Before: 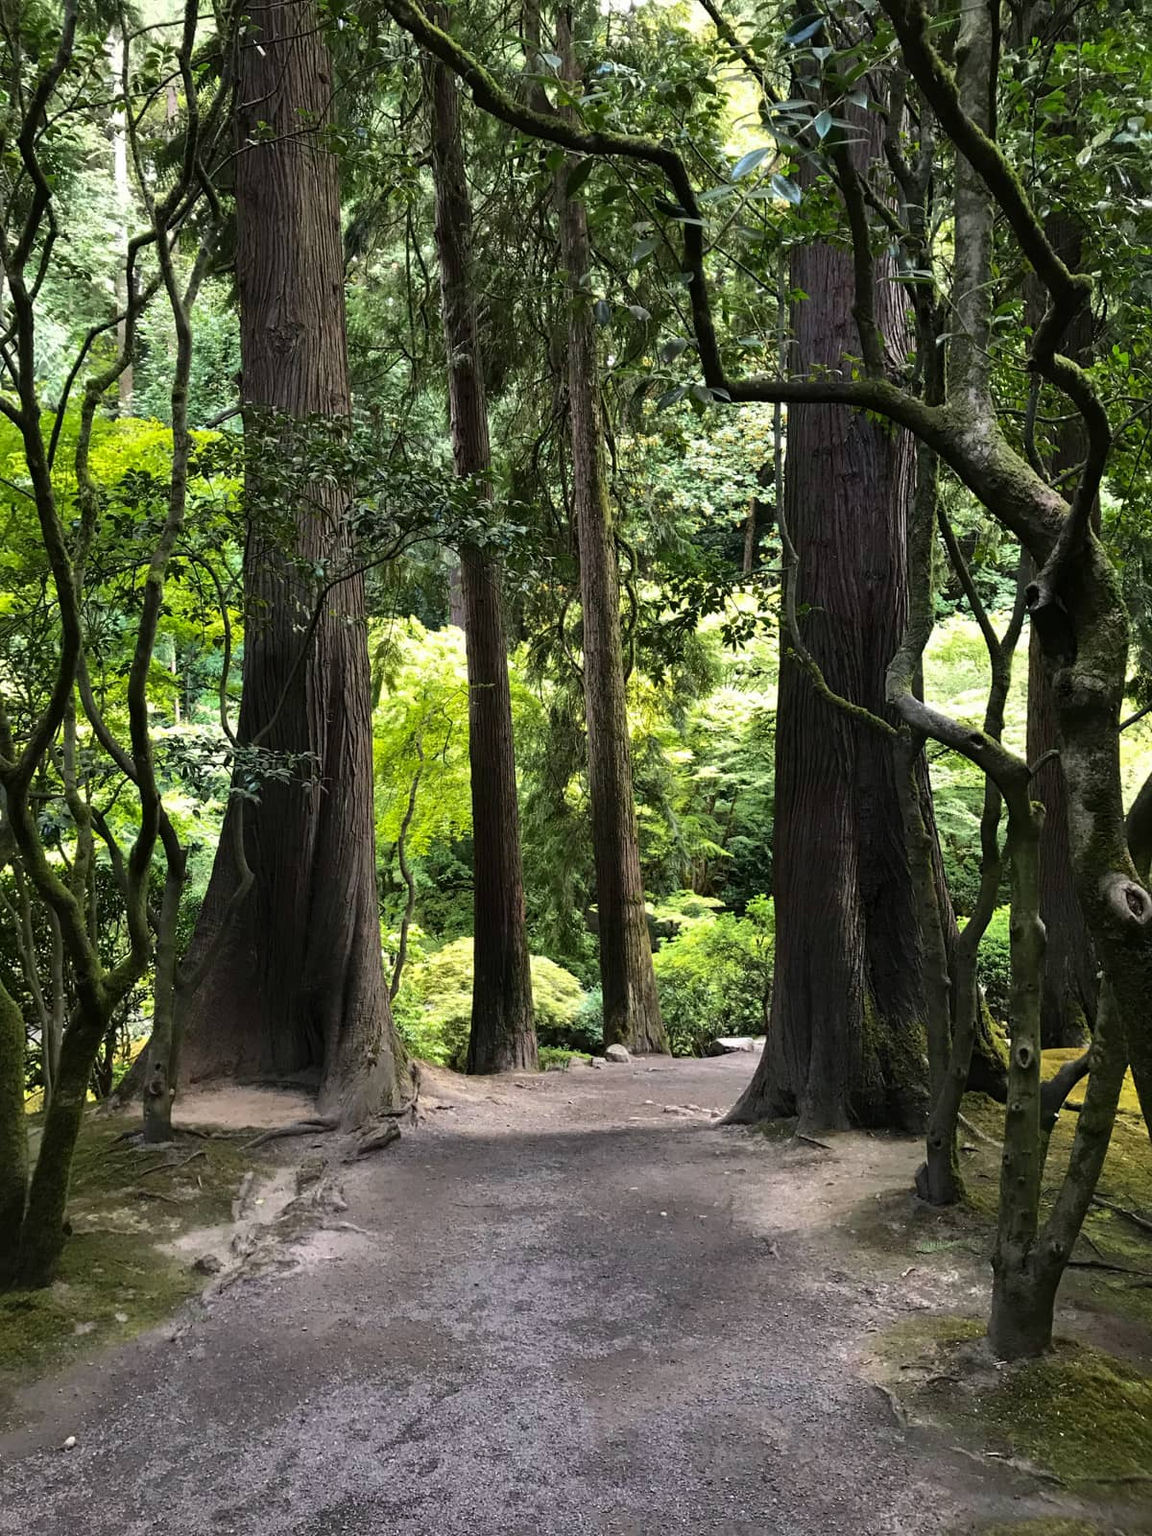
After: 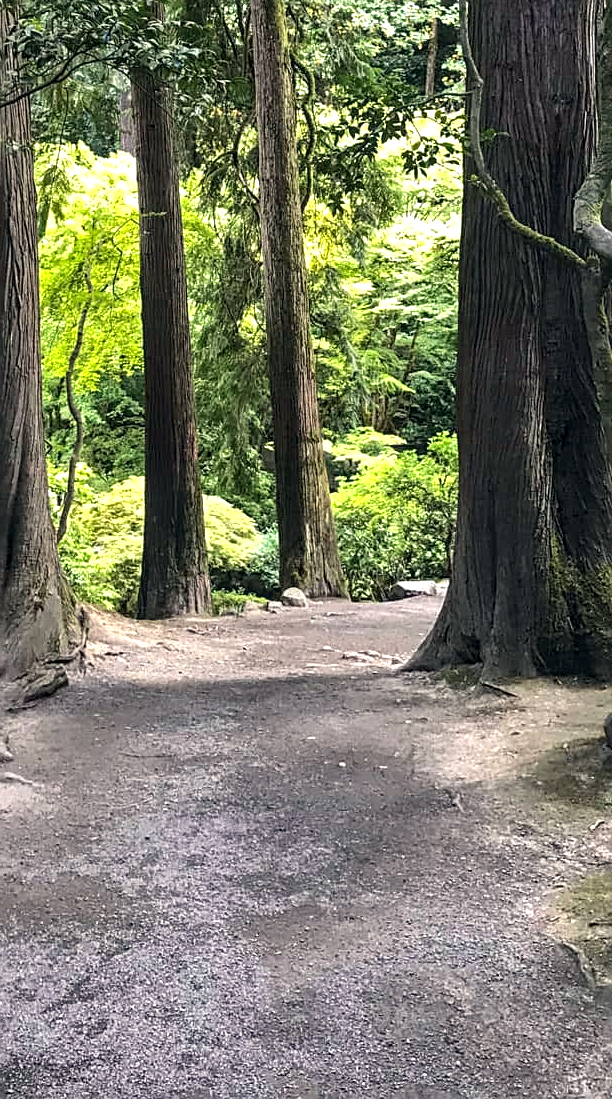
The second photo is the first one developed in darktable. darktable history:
color correction: highlights a* 0.36, highlights b* 2.68, shadows a* -1.4, shadows b* -4.74
local contrast: on, module defaults
exposure: black level correction 0, exposure 0.499 EV, compensate highlight preservation false
shadows and highlights: radius 172.62, shadows 27.8, white point adjustment 3.04, highlights -68.49, highlights color adjustment 78.39%, soften with gaussian
crop and rotate: left 29.139%, top 31.291%, right 19.805%
sharpen: amount 0.482
